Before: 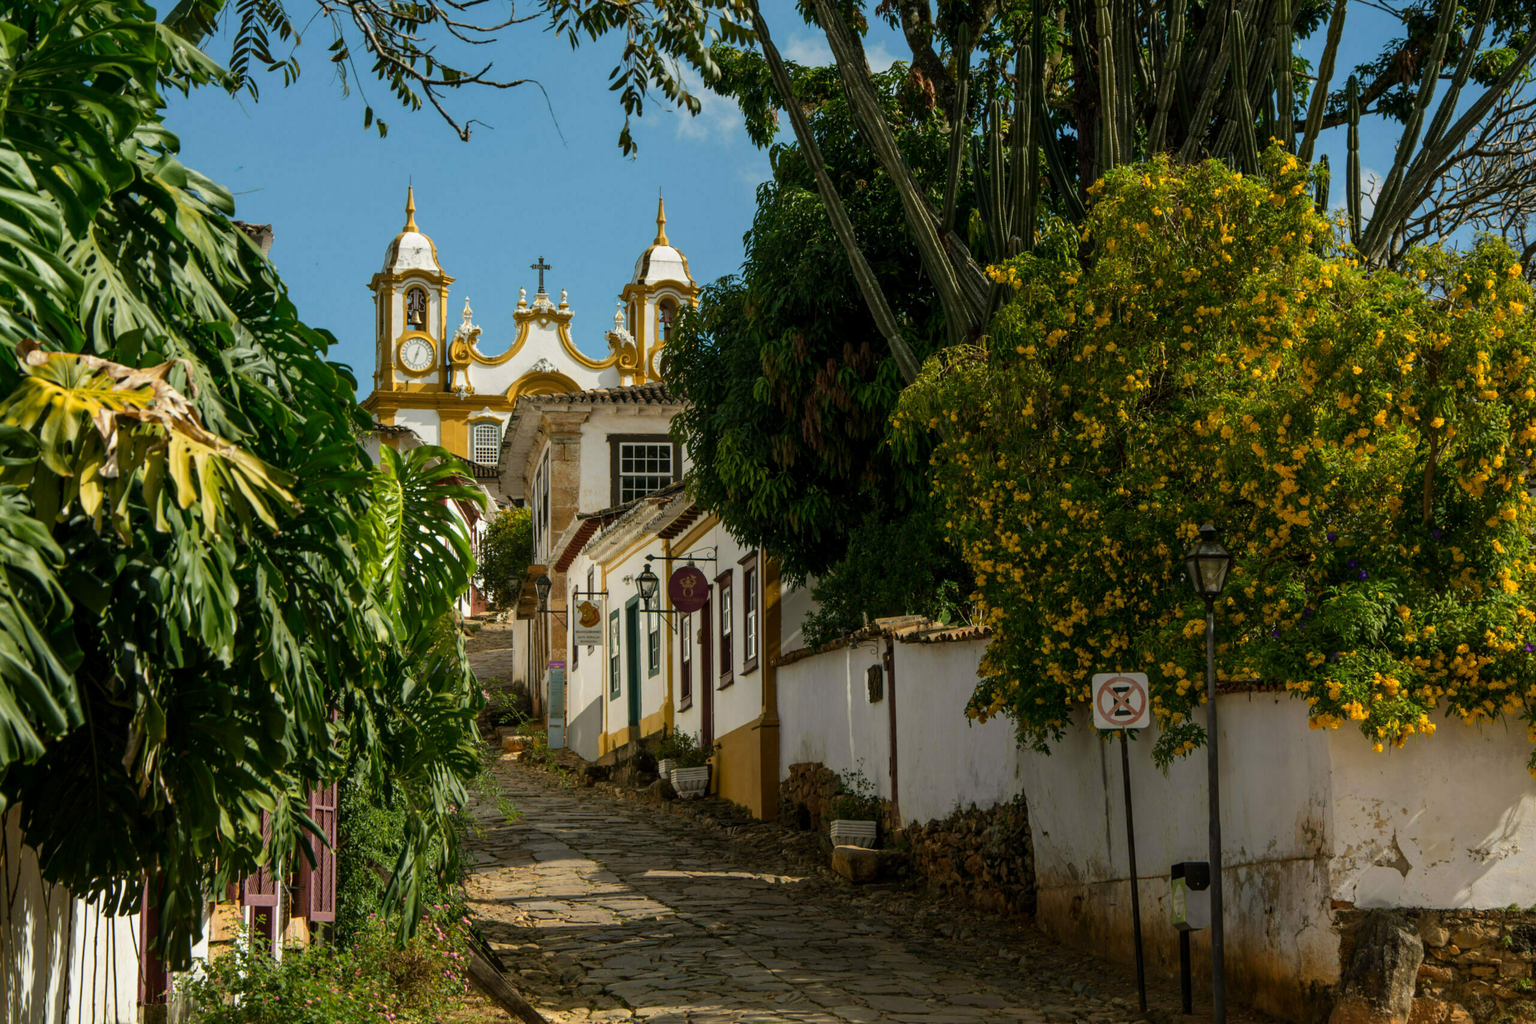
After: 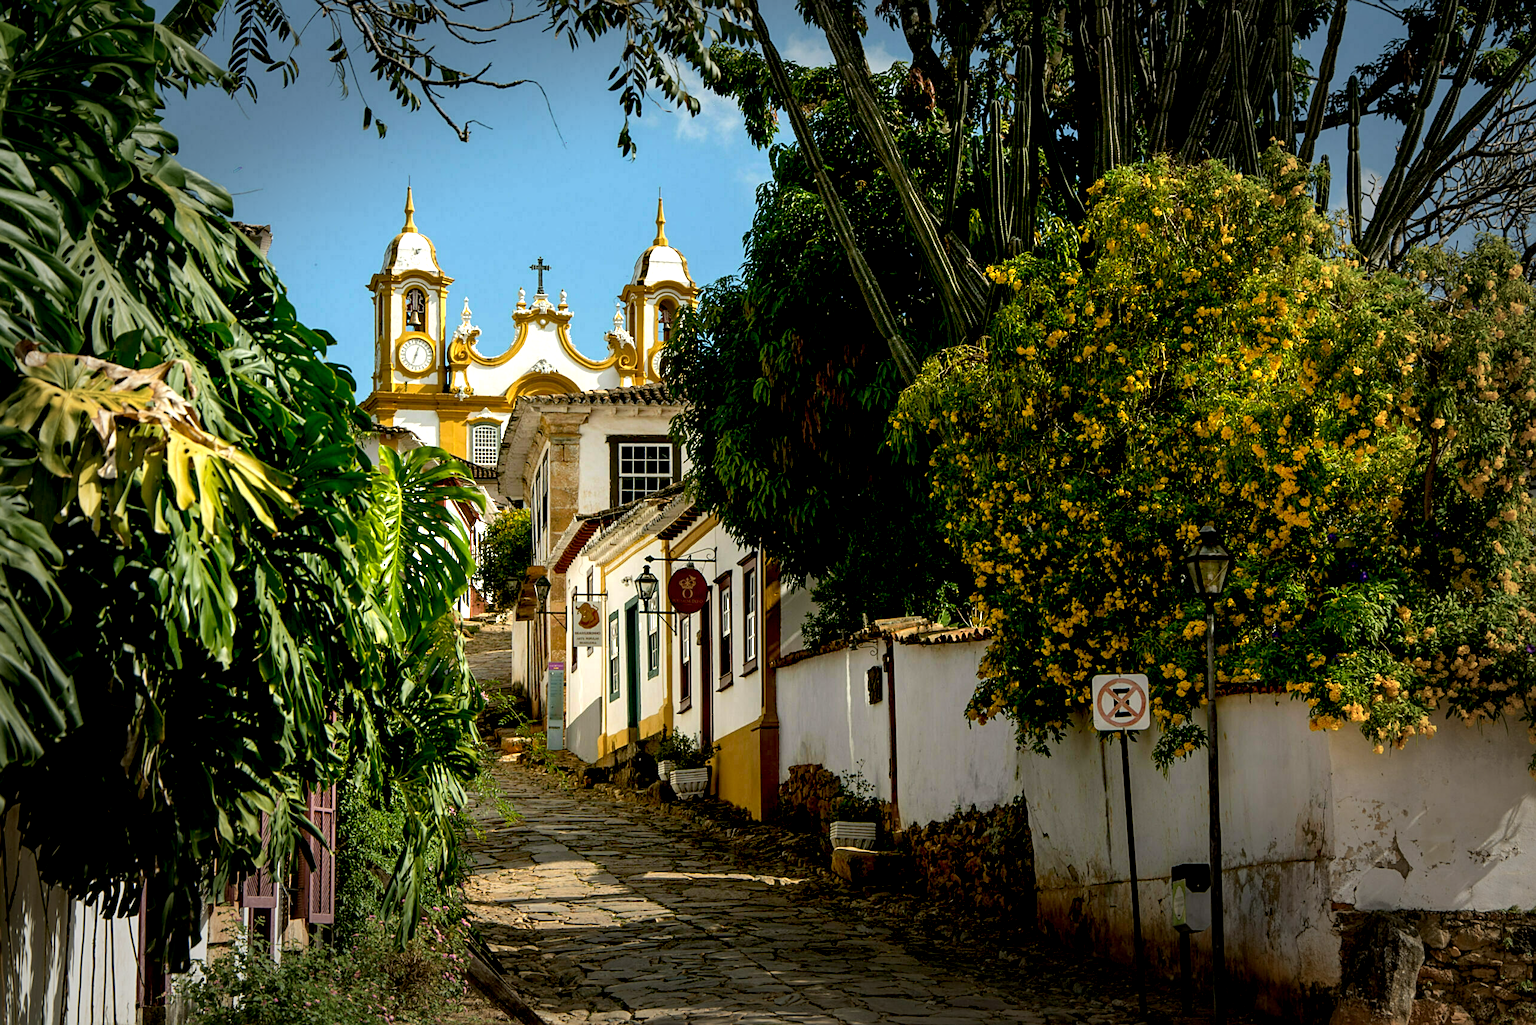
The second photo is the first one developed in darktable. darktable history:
crop and rotate: left 0.126%
vignetting: fall-off start 66.7%, fall-off radius 39.74%, brightness -0.576, saturation -0.258, automatic ratio true, width/height ratio 0.671, dithering 16-bit output
exposure: black level correction 0.012, exposure 0.7 EV, compensate exposure bias true, compensate highlight preservation false
sharpen: on, module defaults
